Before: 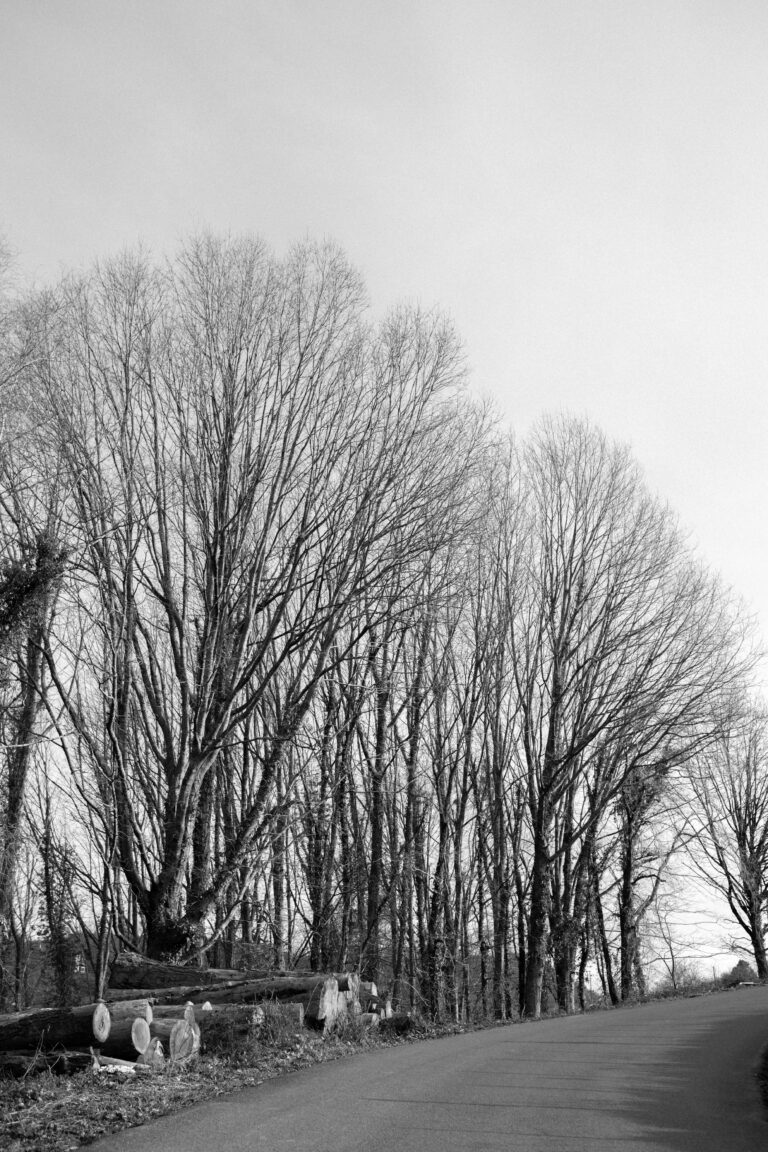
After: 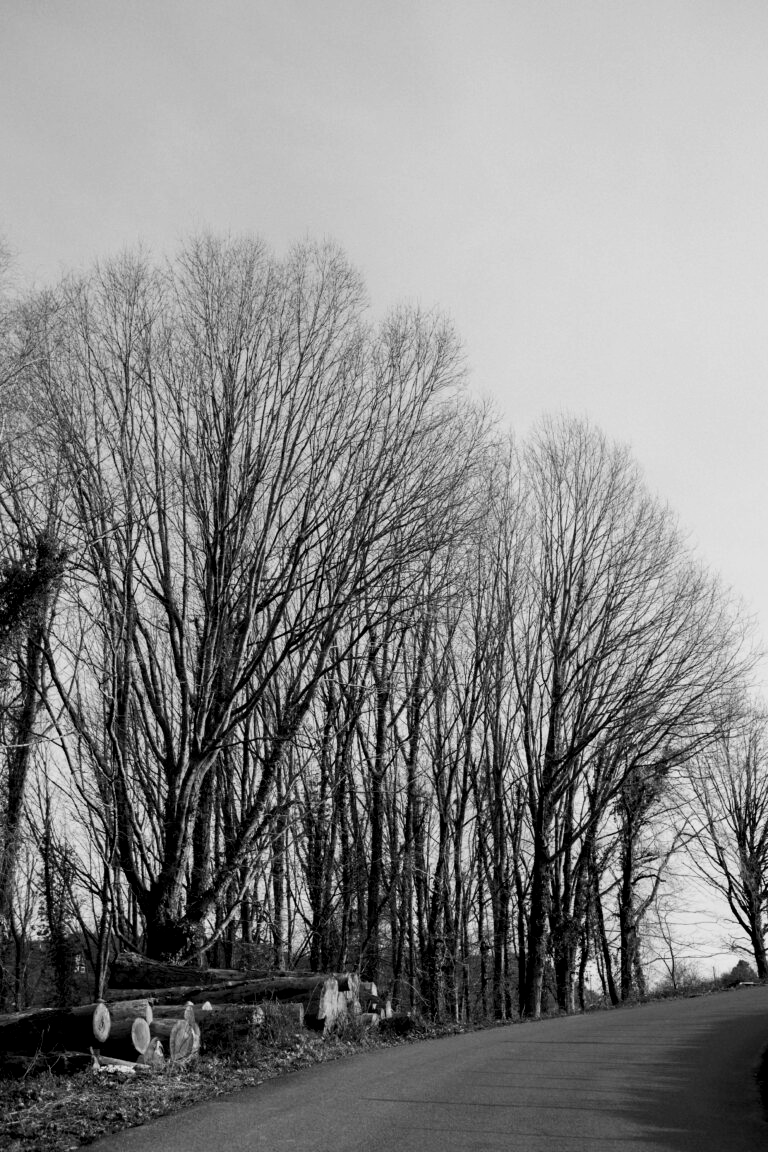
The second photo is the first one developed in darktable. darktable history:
contrast brightness saturation: contrast 0.18, saturation 0.3
exposure: black level correction 0.011, exposure -0.478 EV, compensate highlight preservation false
